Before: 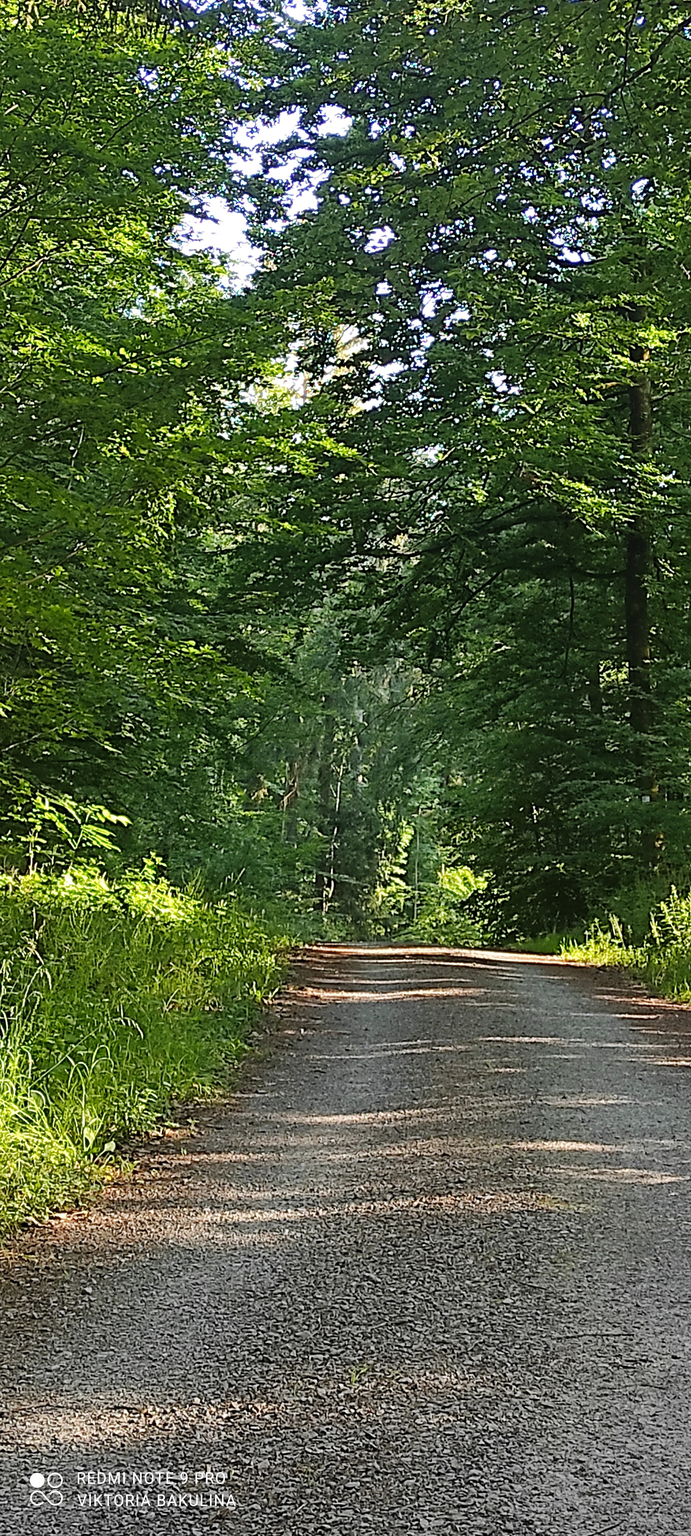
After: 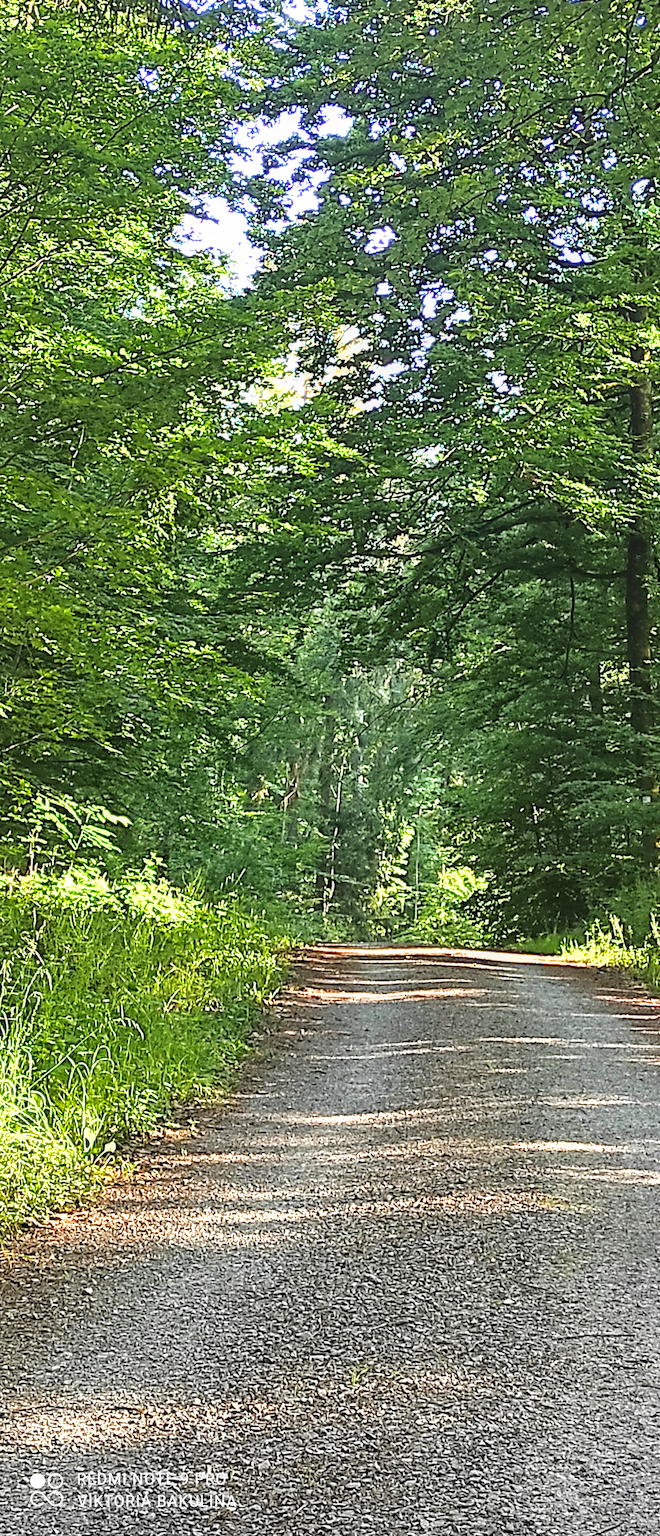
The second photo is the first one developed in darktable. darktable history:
local contrast: on, module defaults
shadows and highlights: shadows 30.21
crop: right 4.45%, bottom 0.016%
exposure: black level correction 0, exposure 1.019 EV, compensate exposure bias true, compensate highlight preservation false
